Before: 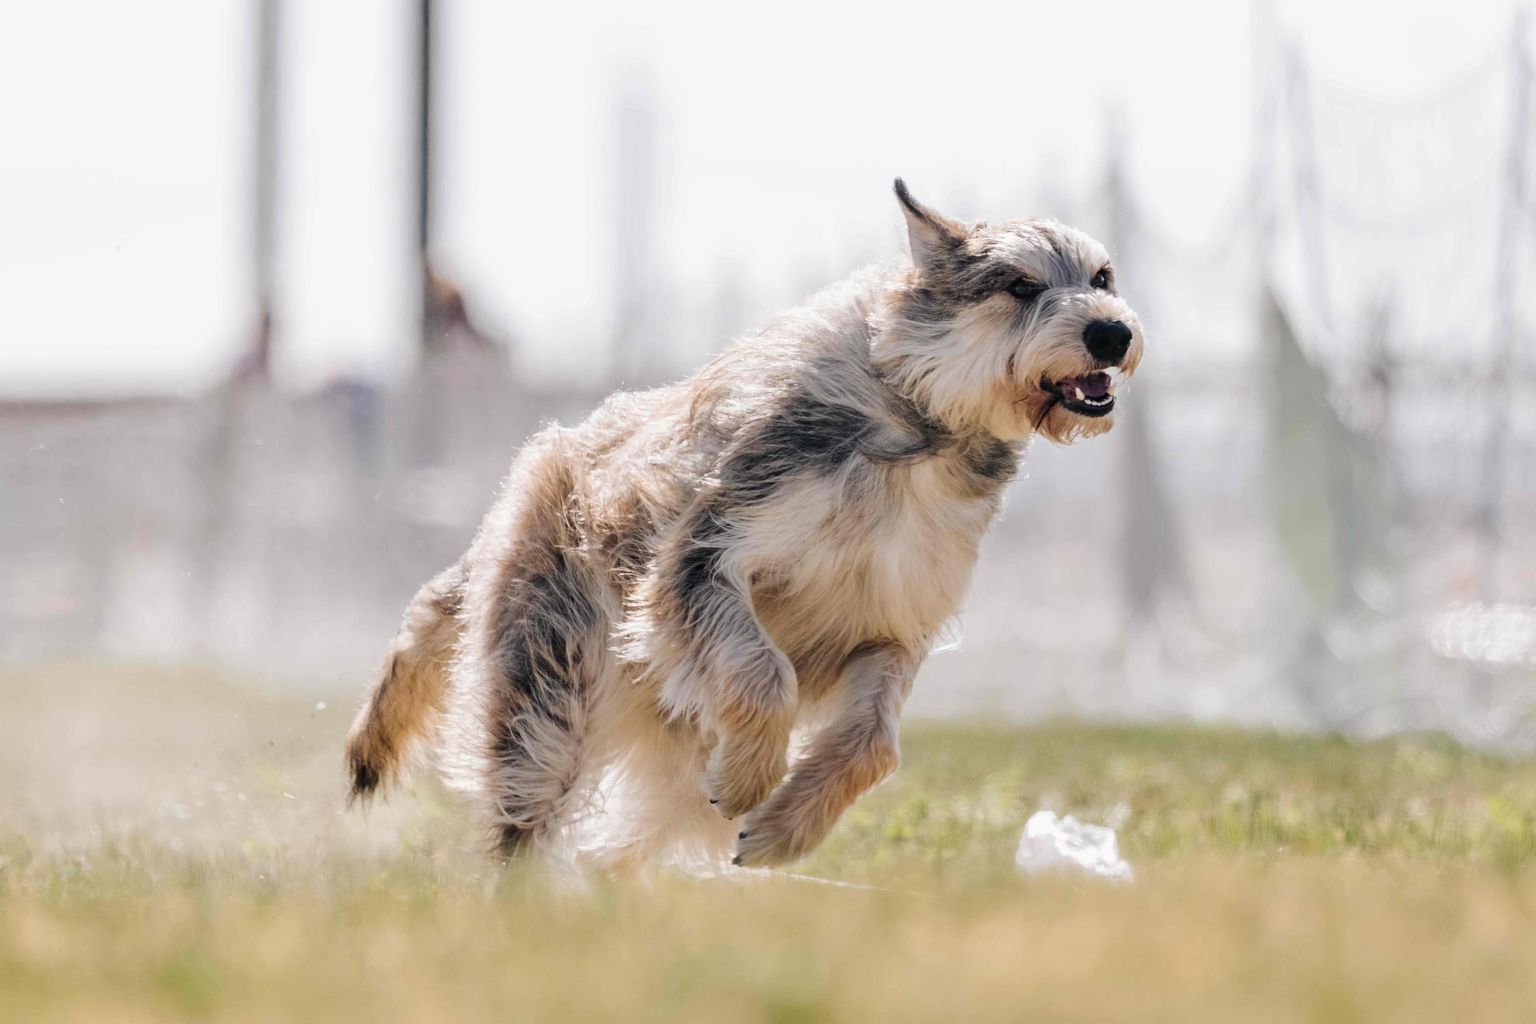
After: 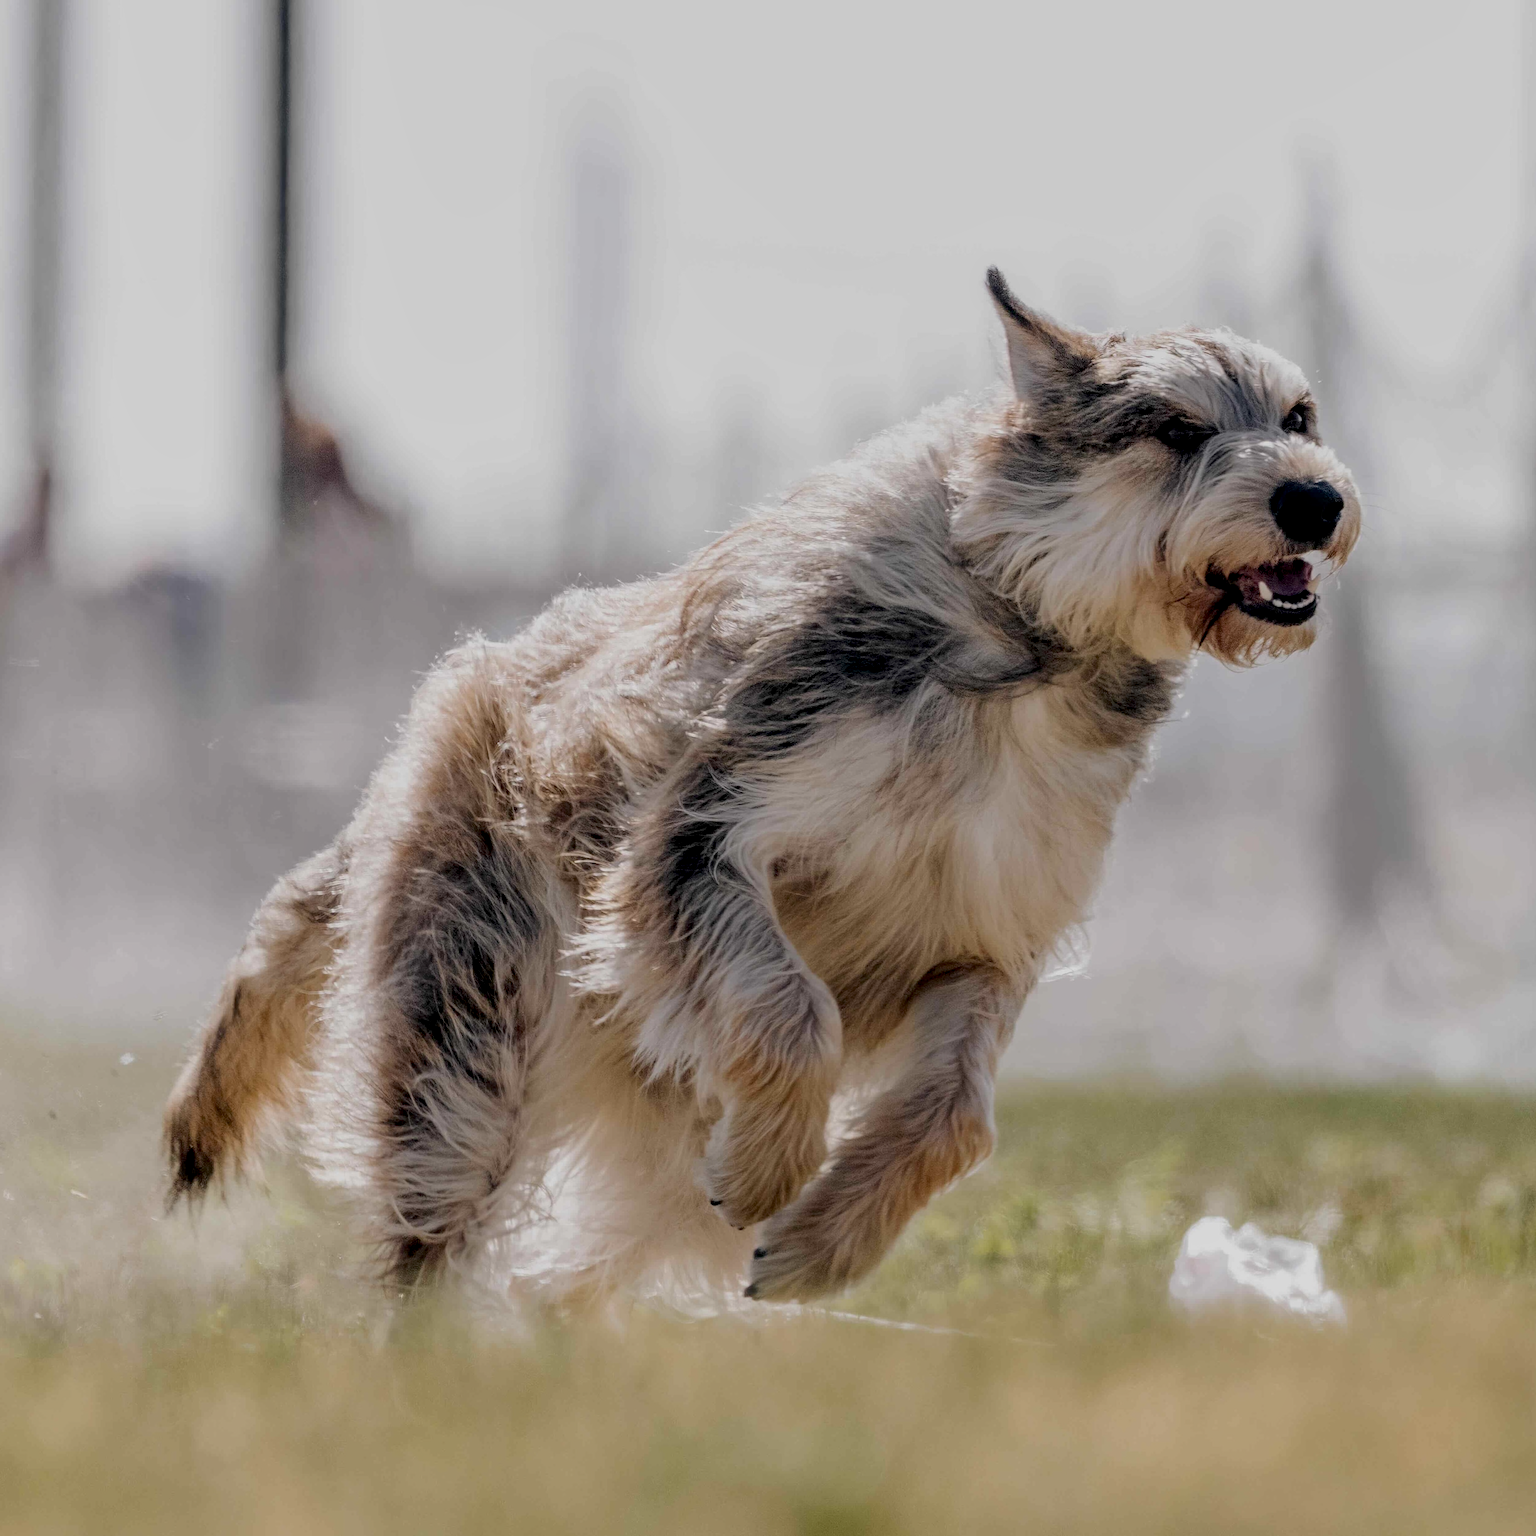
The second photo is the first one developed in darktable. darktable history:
local contrast: on, module defaults
tone equalizer: on, module defaults
crop and rotate: left 15.403%, right 17.933%
exposure: black level correction 0.009, exposure -0.648 EV, compensate highlight preservation false
